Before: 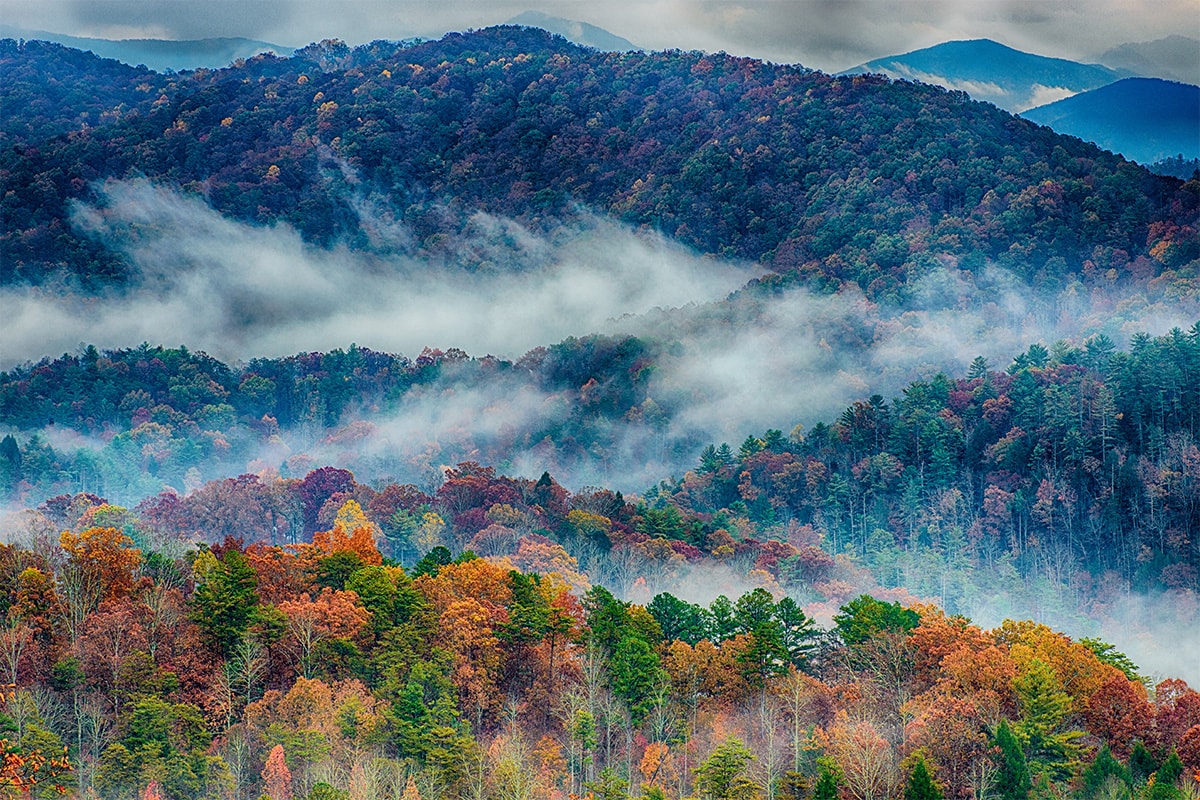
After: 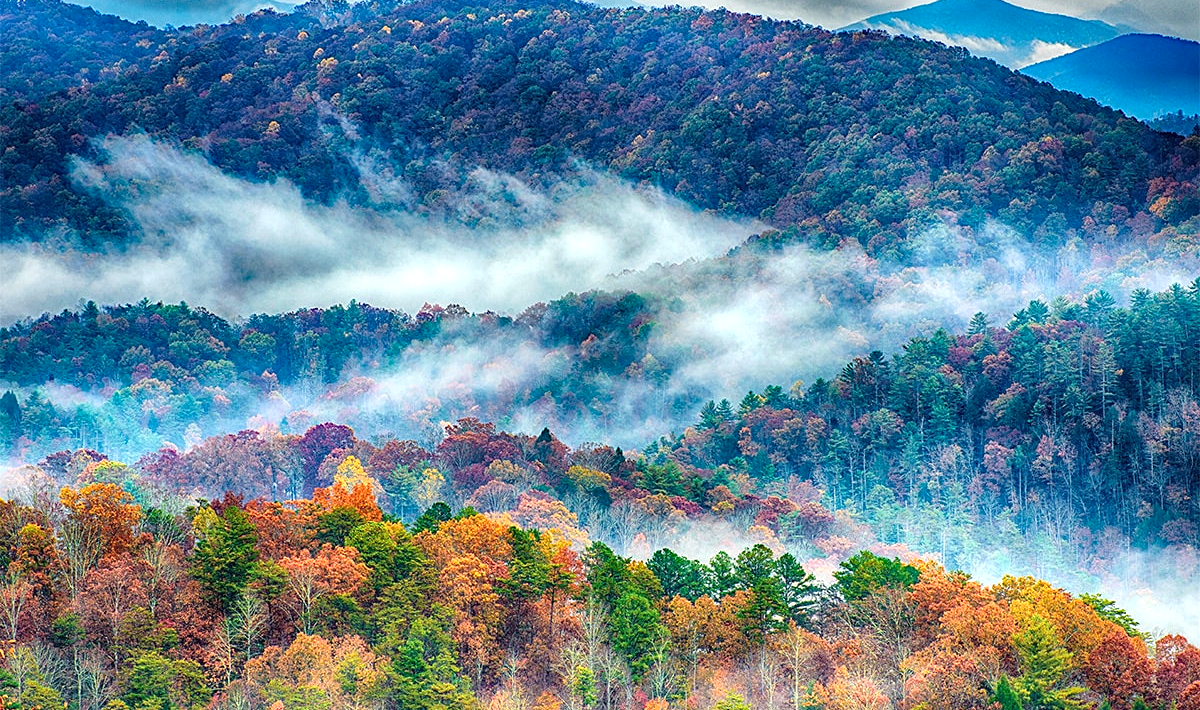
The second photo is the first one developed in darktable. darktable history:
crop and rotate: top 5.609%, bottom 5.609%
haze removal: strength 0.29, distance 0.25, compatibility mode true, adaptive false
exposure: exposure 0.77 EV, compensate highlight preservation false
